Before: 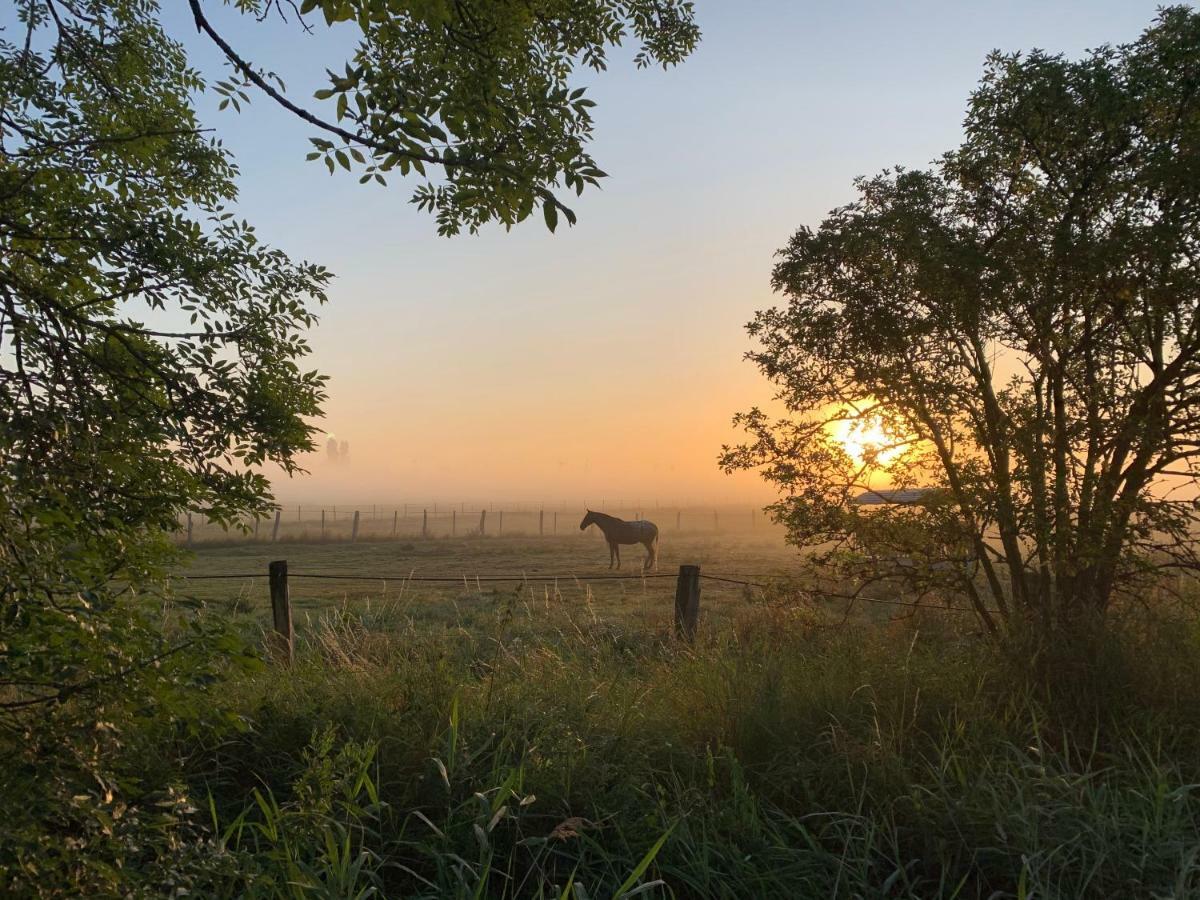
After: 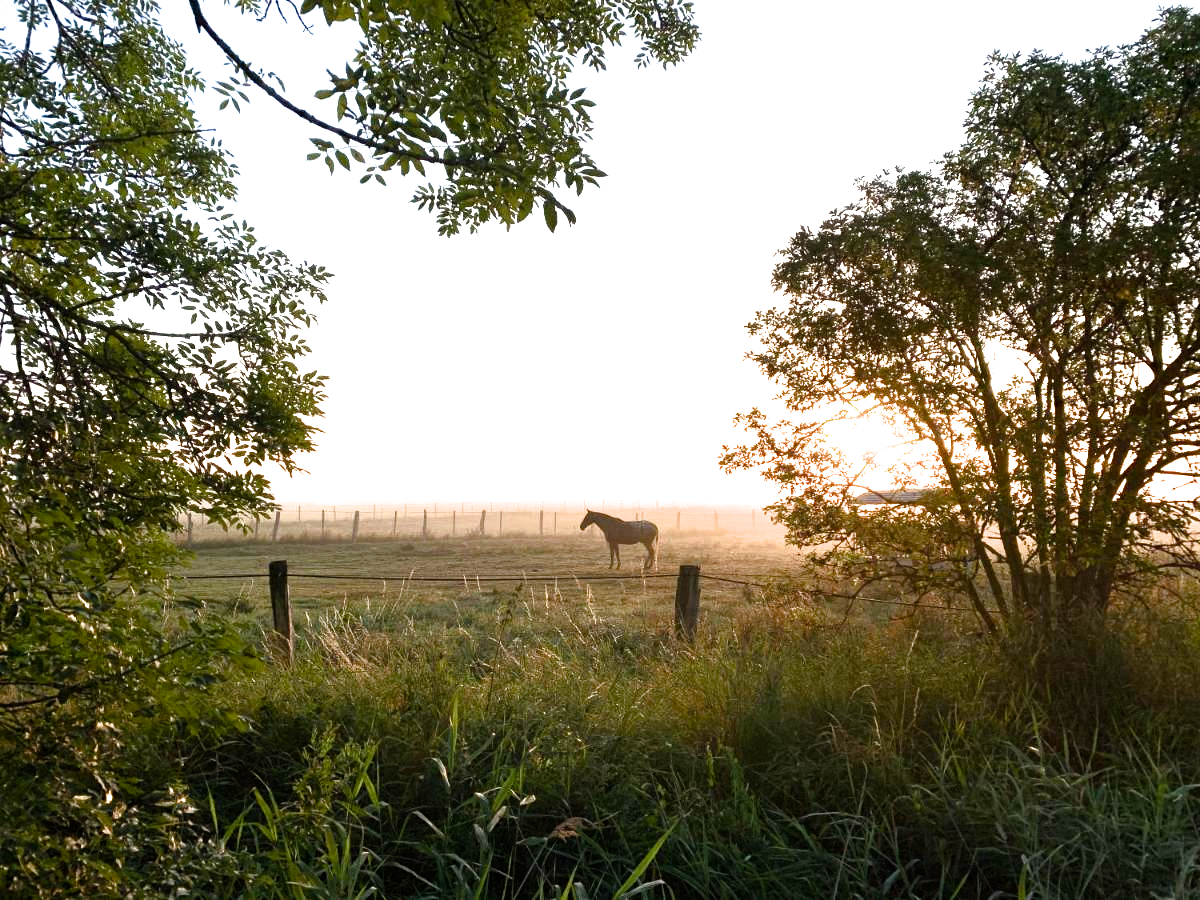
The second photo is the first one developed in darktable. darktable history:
exposure: black level correction 0, exposure 1.198 EV, compensate exposure bias true, compensate highlight preservation false
color balance rgb: perceptual saturation grading › global saturation 20%, perceptual saturation grading › highlights -50%, perceptual saturation grading › shadows 30%
filmic rgb: white relative exposure 2.2 EV, hardness 6.97
